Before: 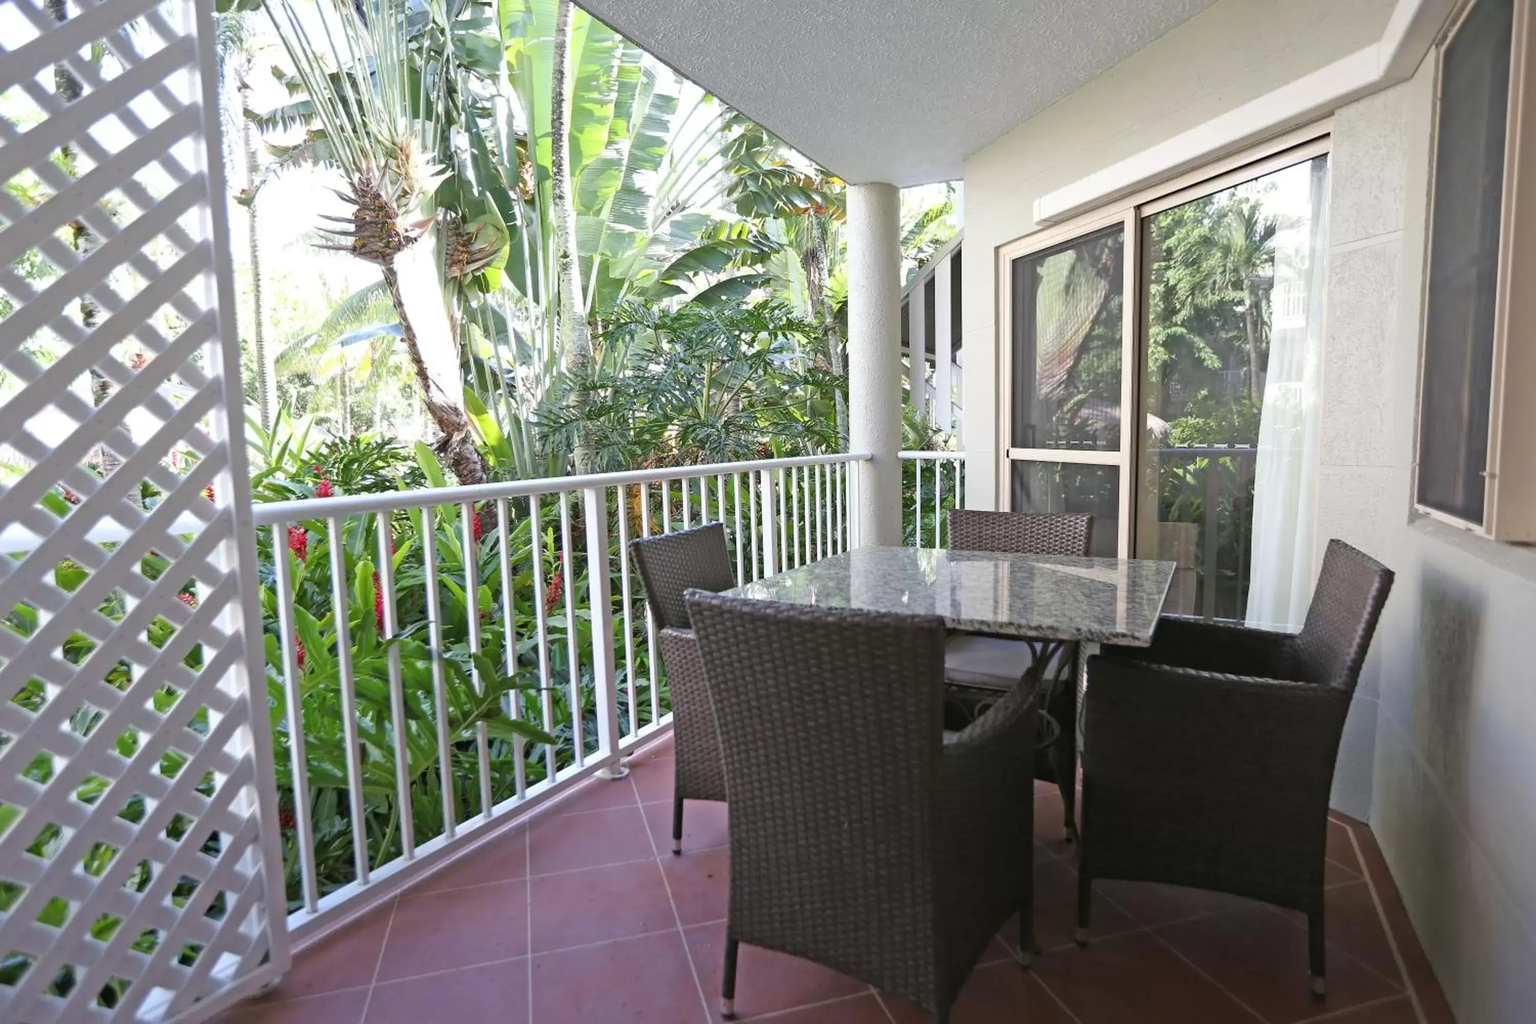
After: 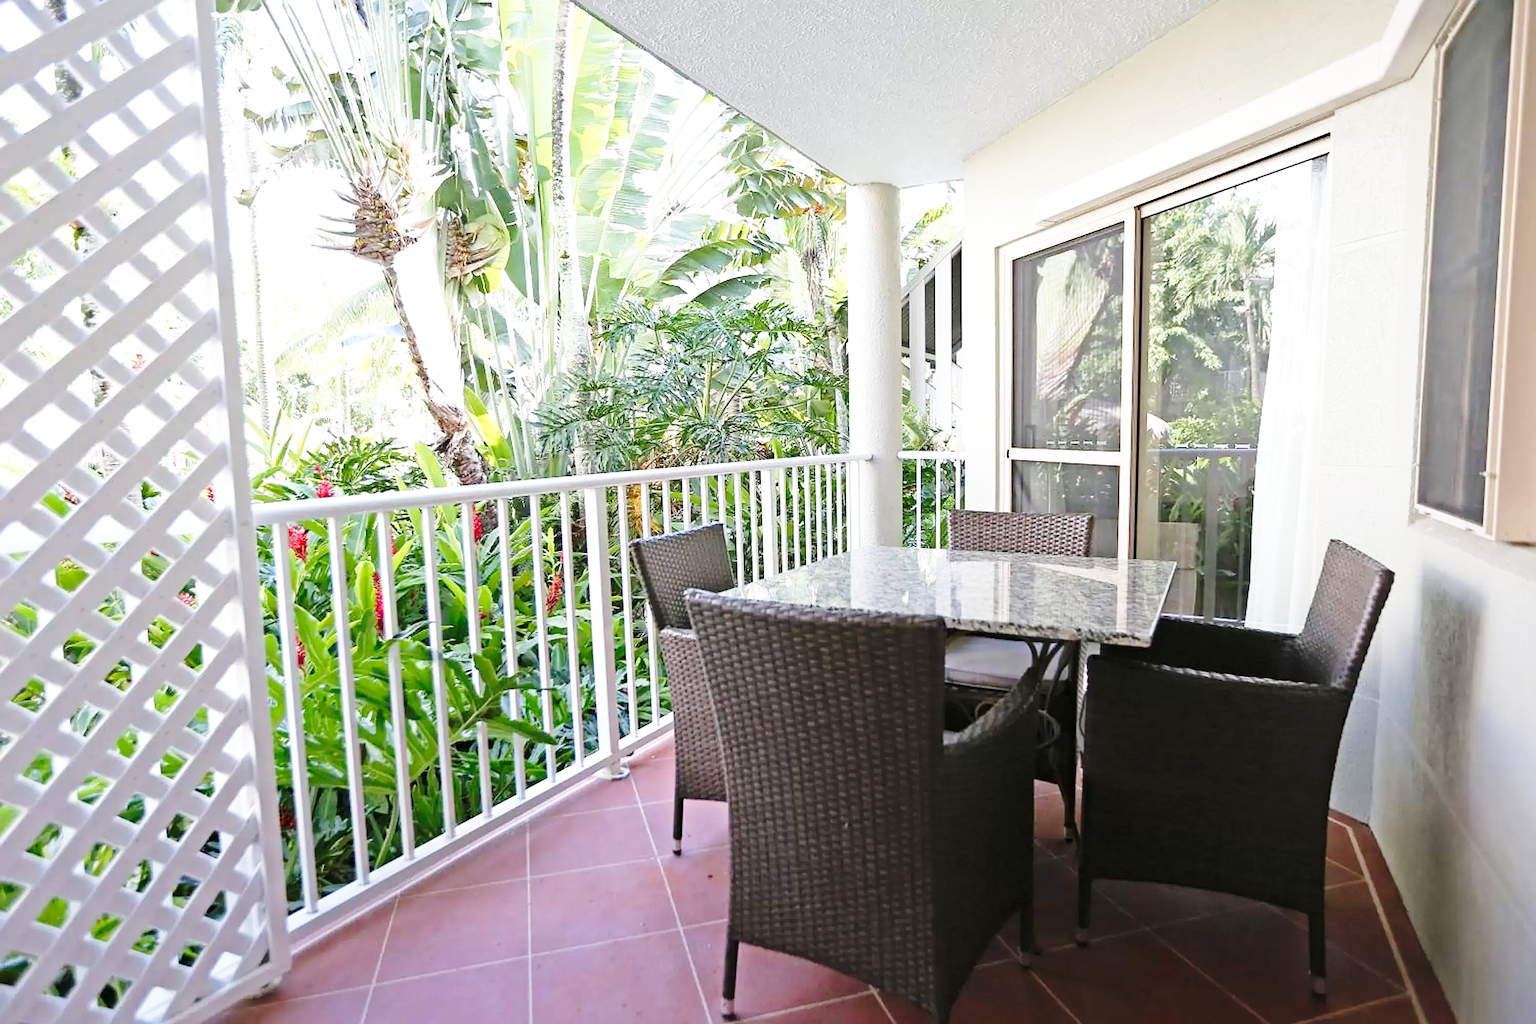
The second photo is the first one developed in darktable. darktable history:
sharpen: on, module defaults
exposure: black level correction 0.002, exposure 0.148 EV, compensate exposure bias true, compensate highlight preservation false
base curve: curves: ch0 [(0, 0) (0.032, 0.037) (0.105, 0.228) (0.435, 0.76) (0.856, 0.983) (1, 1)], preserve colors none
